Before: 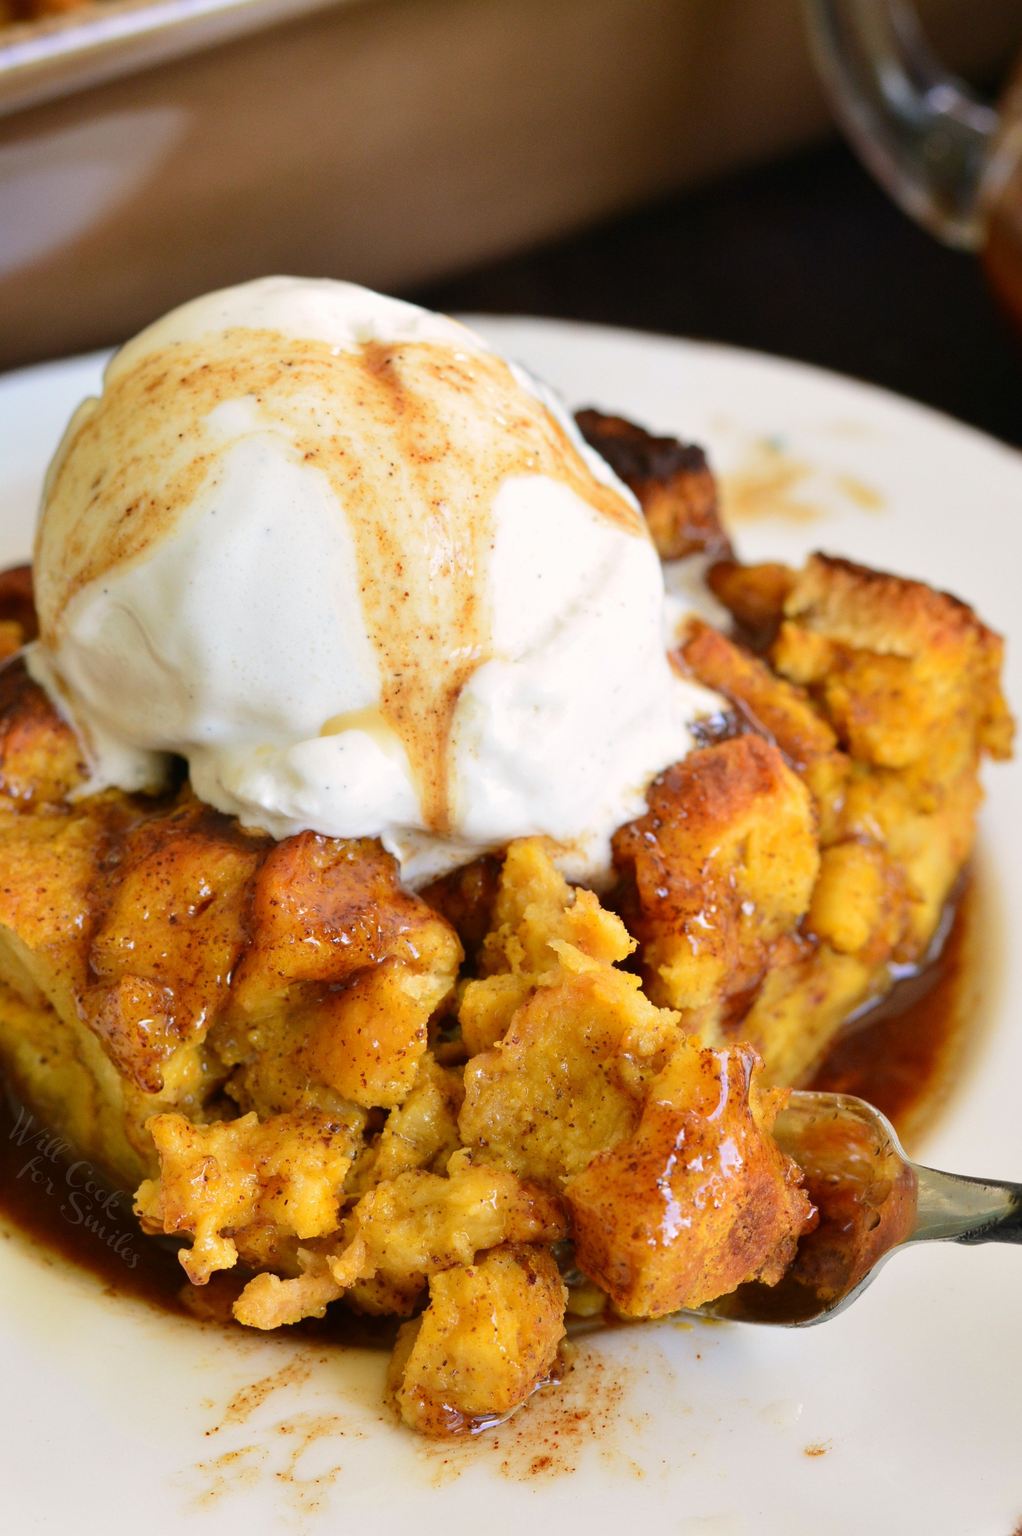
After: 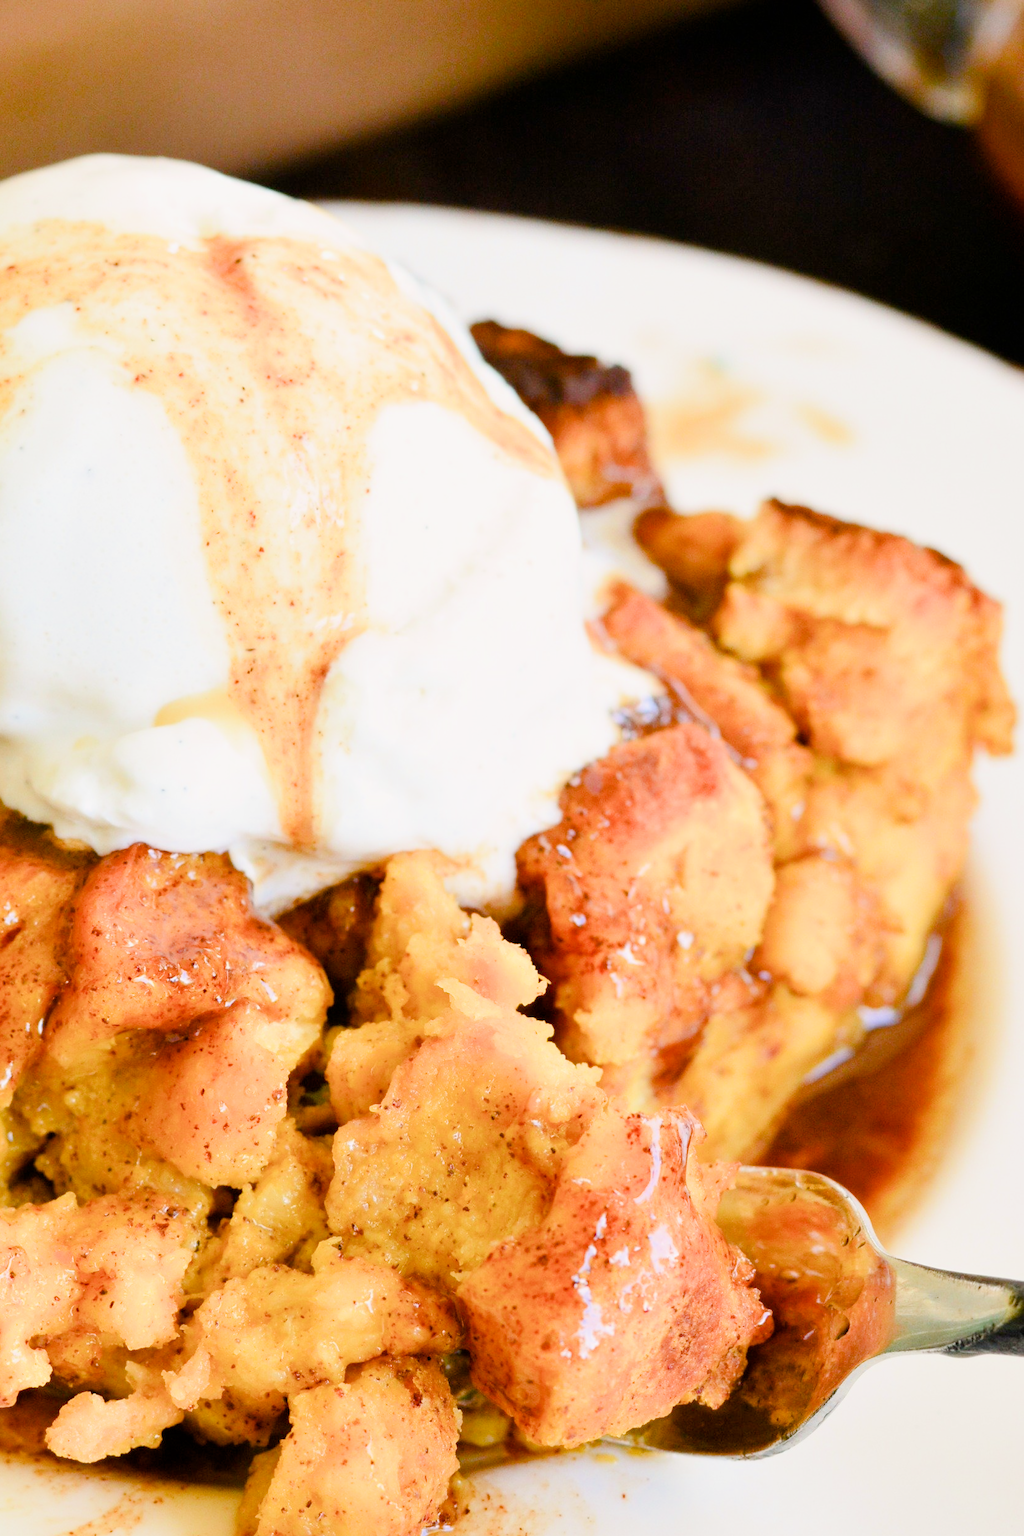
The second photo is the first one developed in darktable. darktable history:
crop: left 19.242%, top 9.87%, right 0.001%, bottom 9.567%
color balance rgb: power › luminance 1.373%, perceptual saturation grading › global saturation 20%, perceptual saturation grading › highlights -25.731%, perceptual saturation grading › shadows 49.421%, perceptual brilliance grading › global brilliance 3%, perceptual brilliance grading › highlights -2.869%, perceptual brilliance grading › shadows 3.245%
filmic rgb: black relative exposure -7.65 EV, white relative exposure 4.56 EV, threshold 2.95 EV, hardness 3.61, contrast 1.056, iterations of high-quality reconstruction 0, enable highlight reconstruction true
exposure: black level correction 0.001, exposure 1.304 EV, compensate highlight preservation false
